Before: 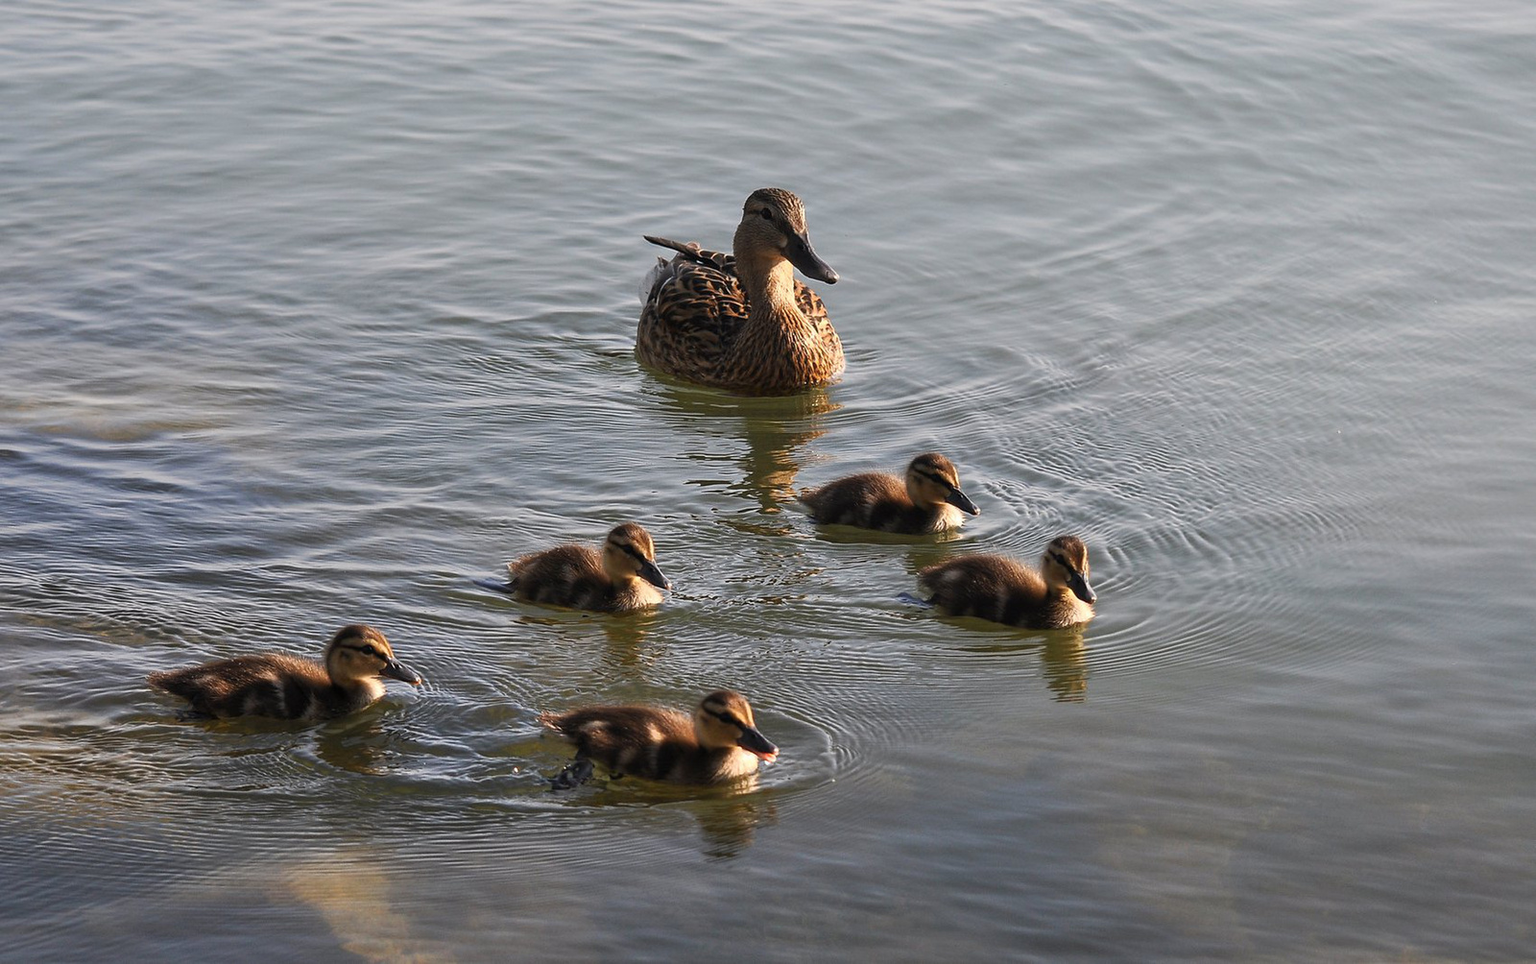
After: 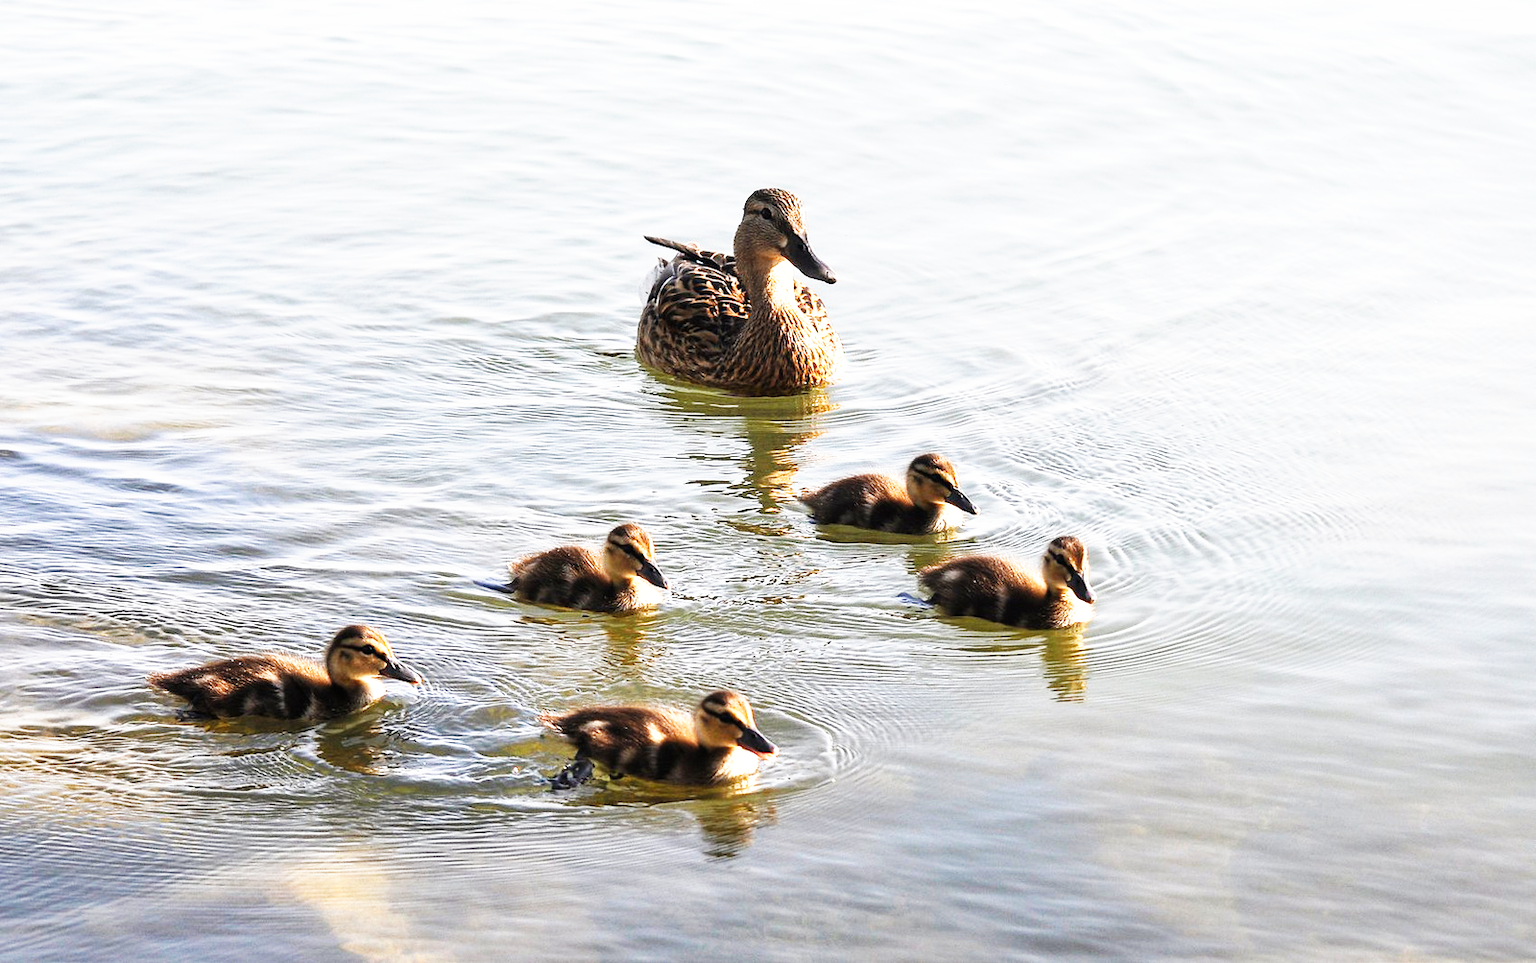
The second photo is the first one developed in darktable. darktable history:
color zones: curves: ch1 [(0, 0.469) (0.01, 0.469) (0.12, 0.446) (0.248, 0.469) (0.5, 0.5) (0.748, 0.5) (0.99, 0.469) (1, 0.469)]
base curve: curves: ch0 [(0, 0) (0.007, 0.004) (0.027, 0.03) (0.046, 0.07) (0.207, 0.54) (0.442, 0.872) (0.673, 0.972) (1, 1)], preserve colors none
exposure: exposure 0.728 EV, compensate highlight preservation false
